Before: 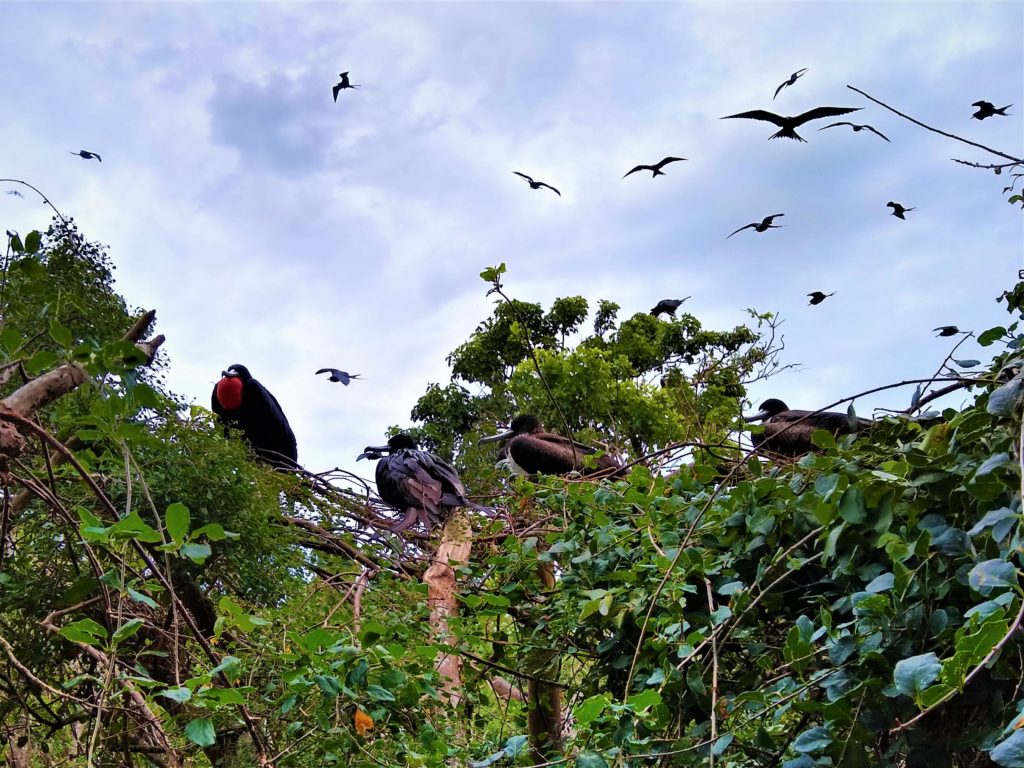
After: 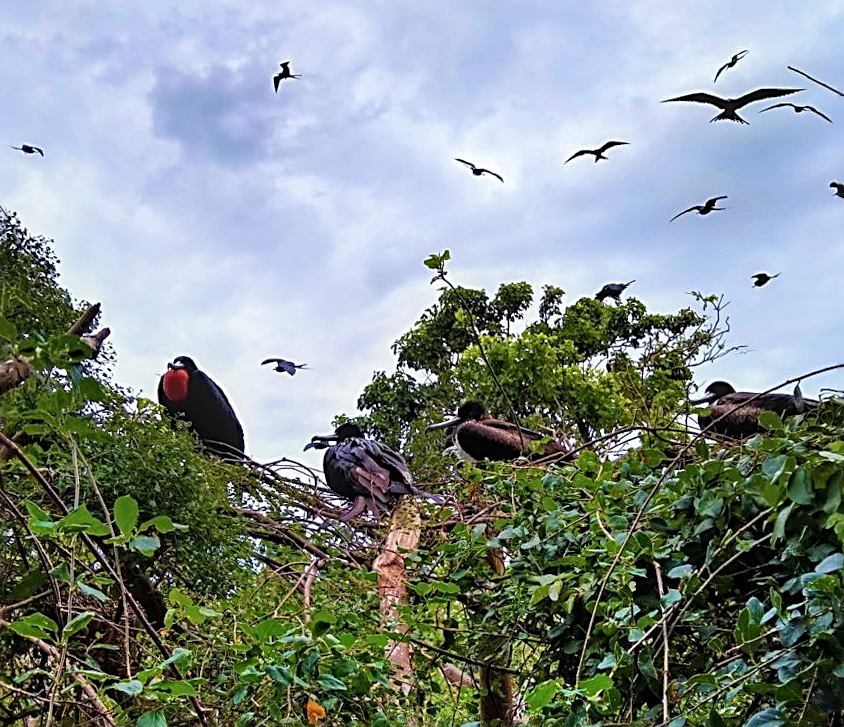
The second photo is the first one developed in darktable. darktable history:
sharpen: radius 2.676, amount 0.669
local contrast: on, module defaults
crop and rotate: angle 1°, left 4.281%, top 0.642%, right 11.383%, bottom 2.486%
